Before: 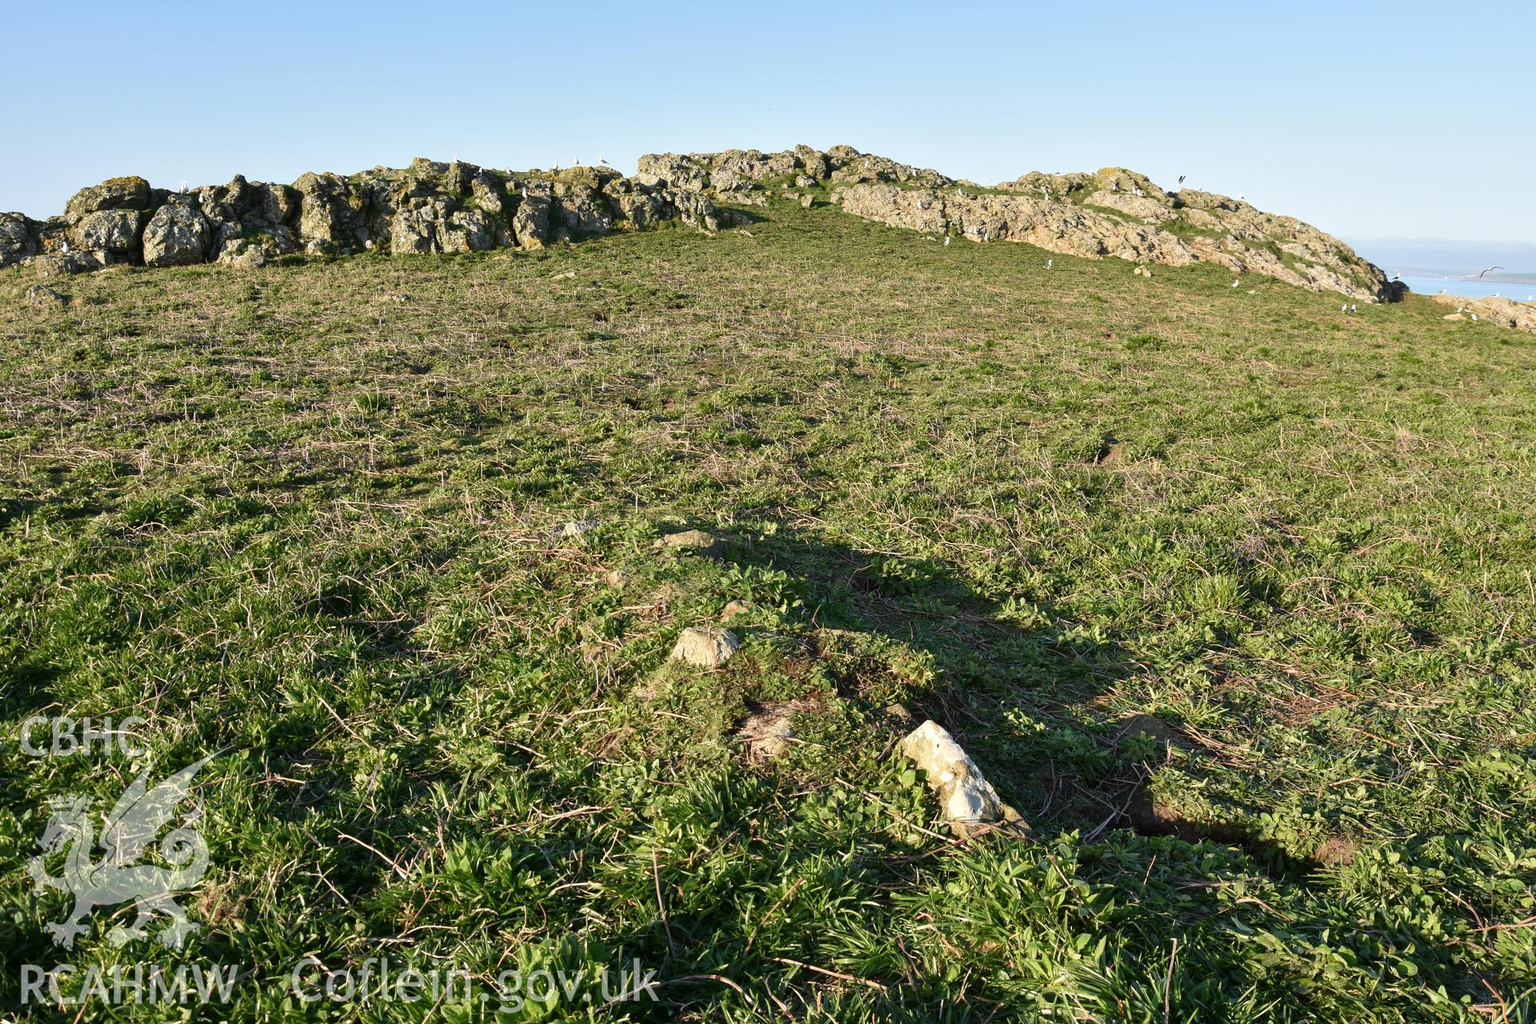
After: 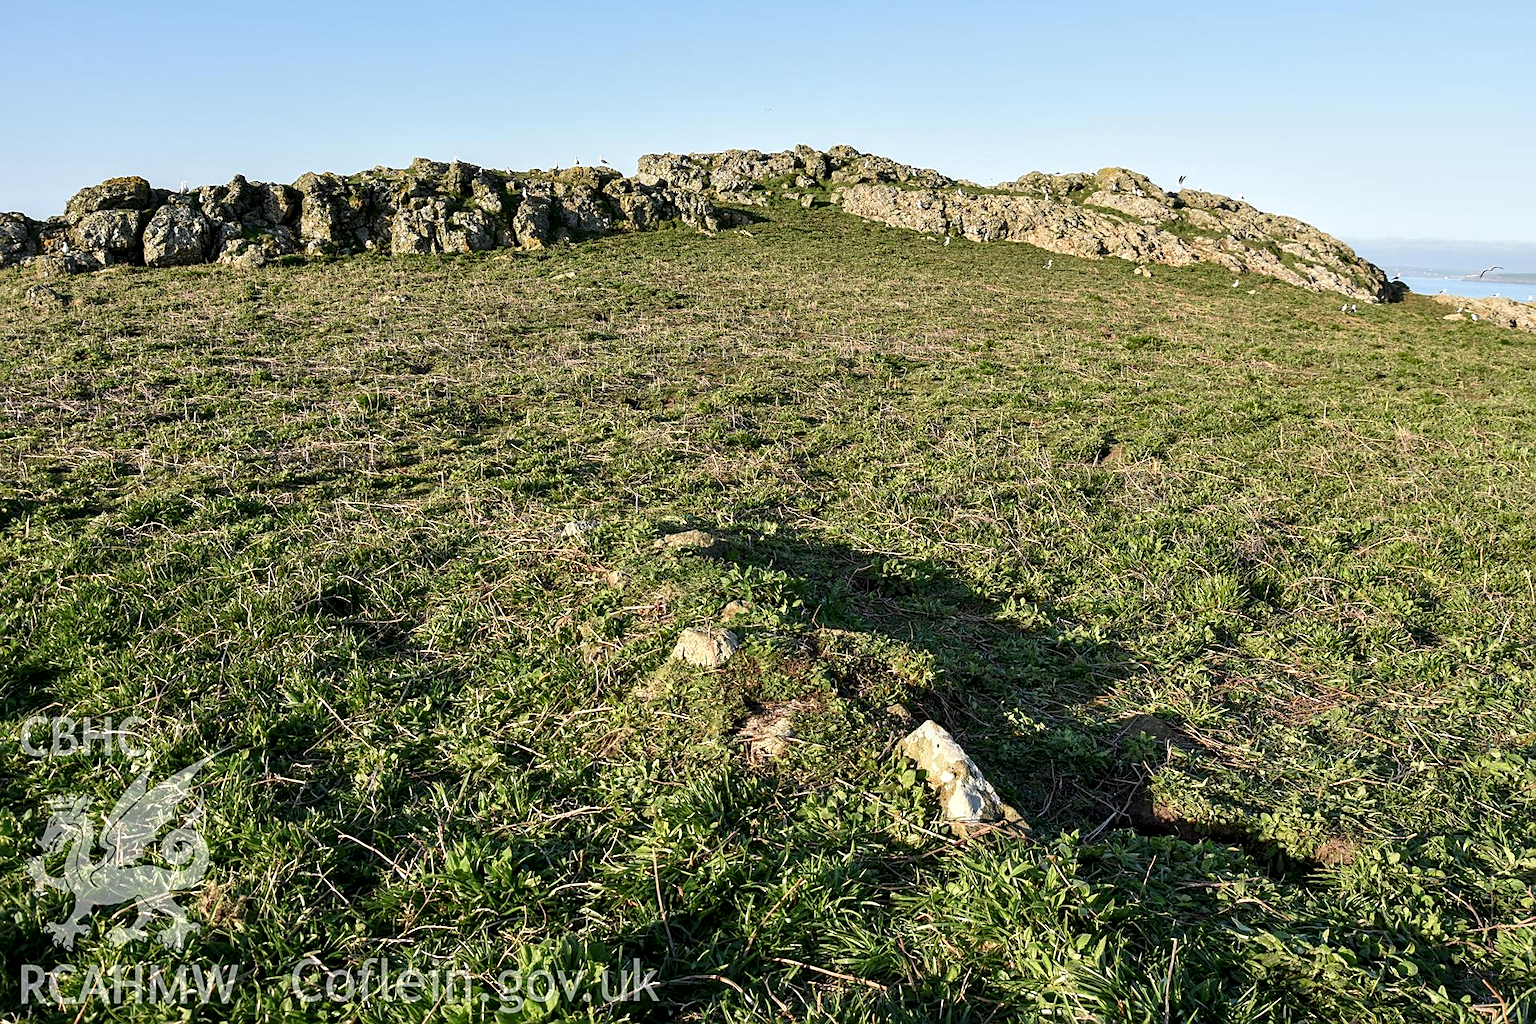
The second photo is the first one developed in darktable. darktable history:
sharpen: radius 1.967
local contrast: highlights 25%, shadows 75%, midtone range 0.75
